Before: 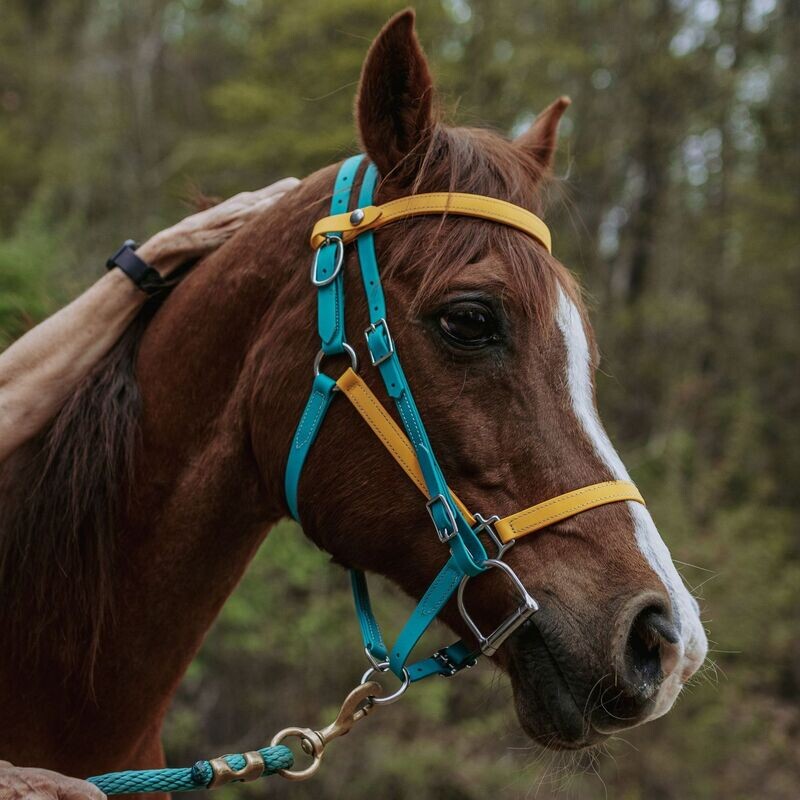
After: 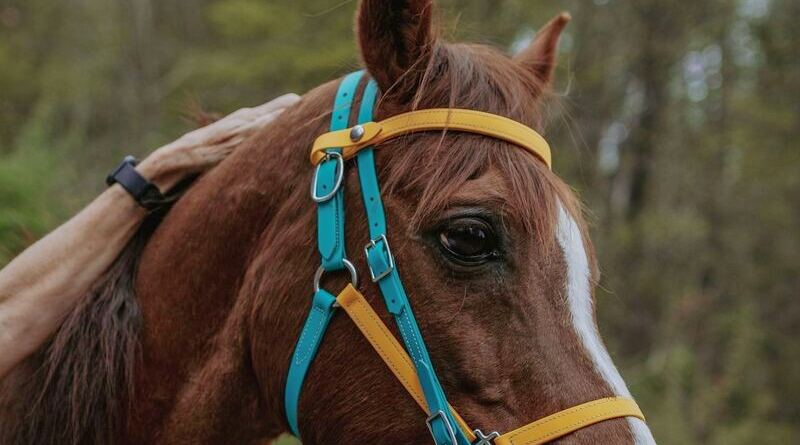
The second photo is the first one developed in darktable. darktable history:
crop and rotate: top 10.569%, bottom 33.69%
shadows and highlights: on, module defaults
